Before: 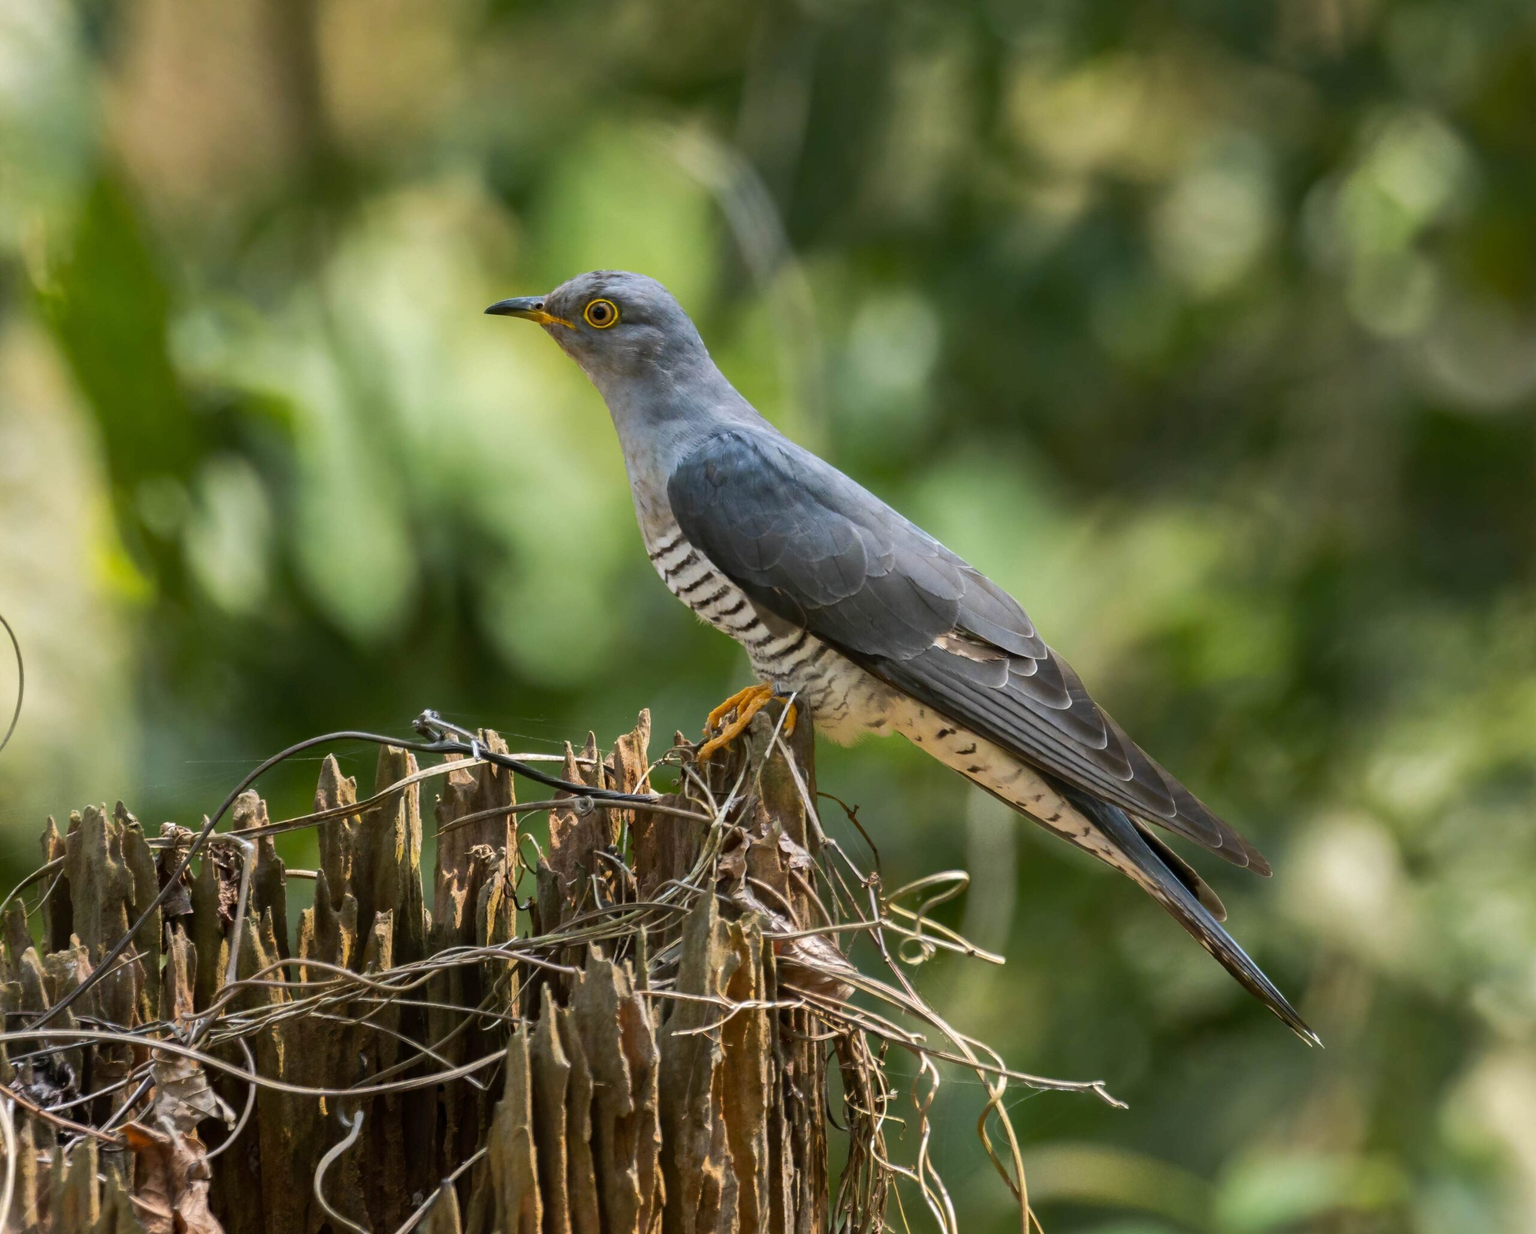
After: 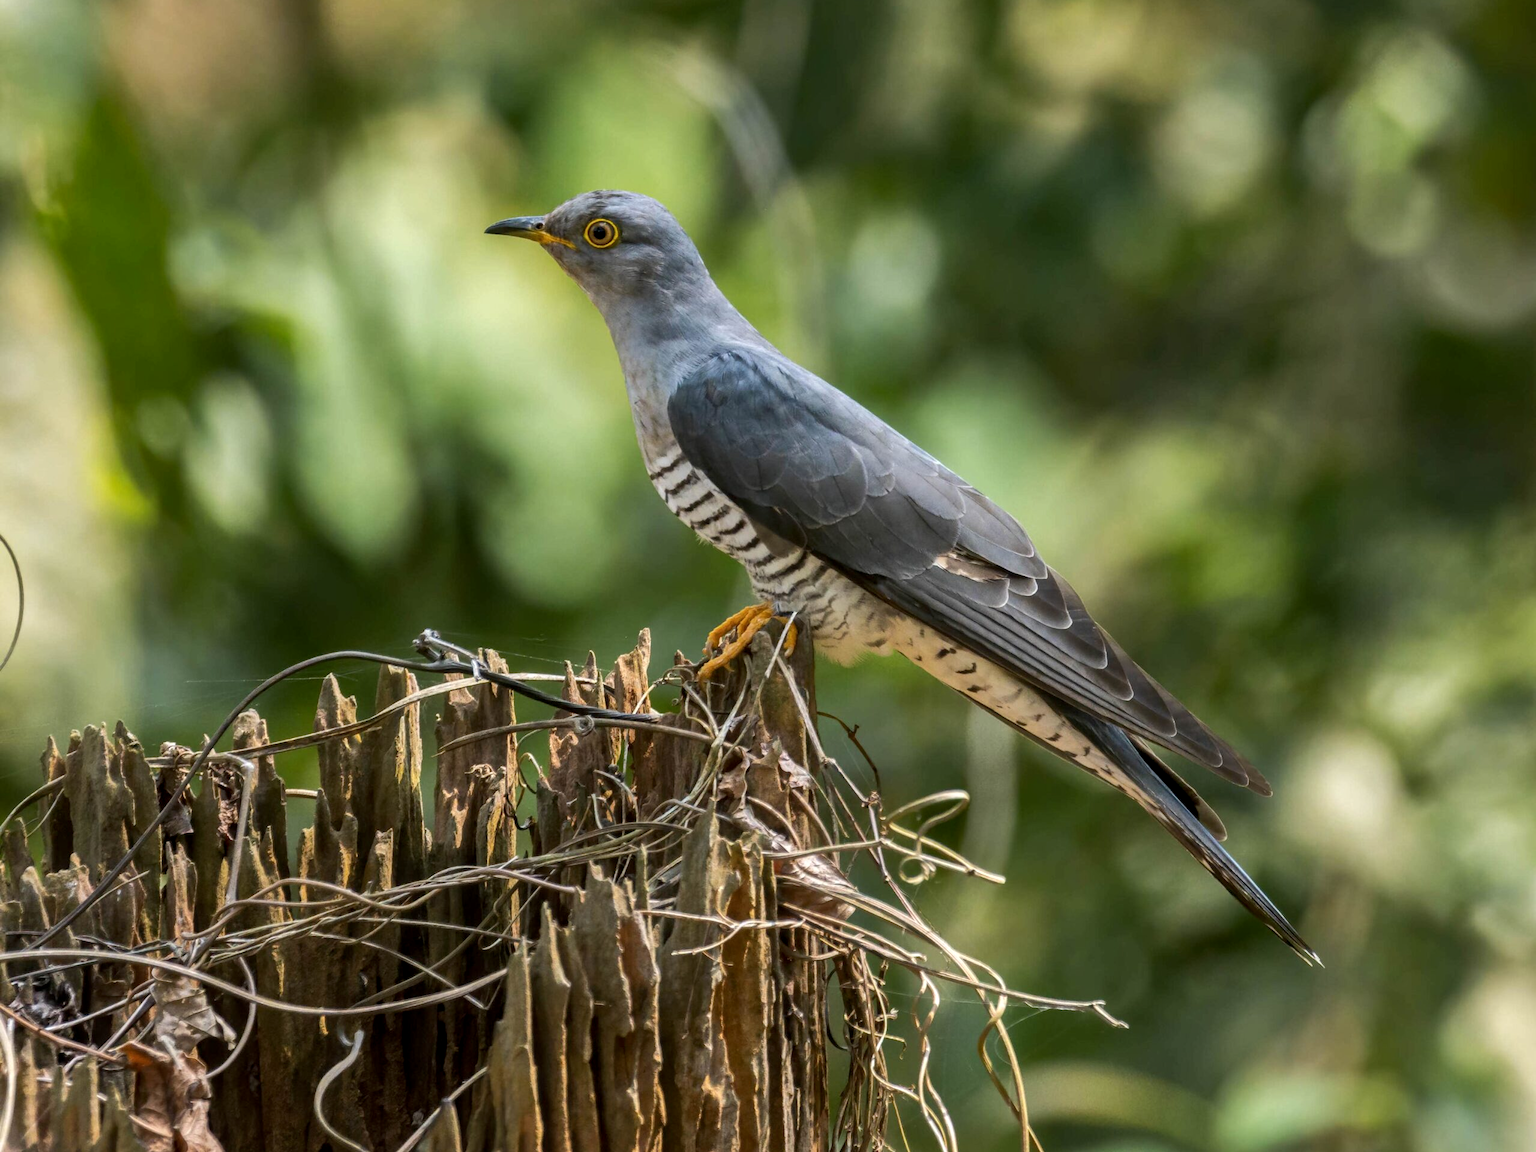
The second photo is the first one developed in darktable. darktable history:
exposure: compensate highlight preservation false
local contrast: on, module defaults
crop and rotate: top 6.561%
